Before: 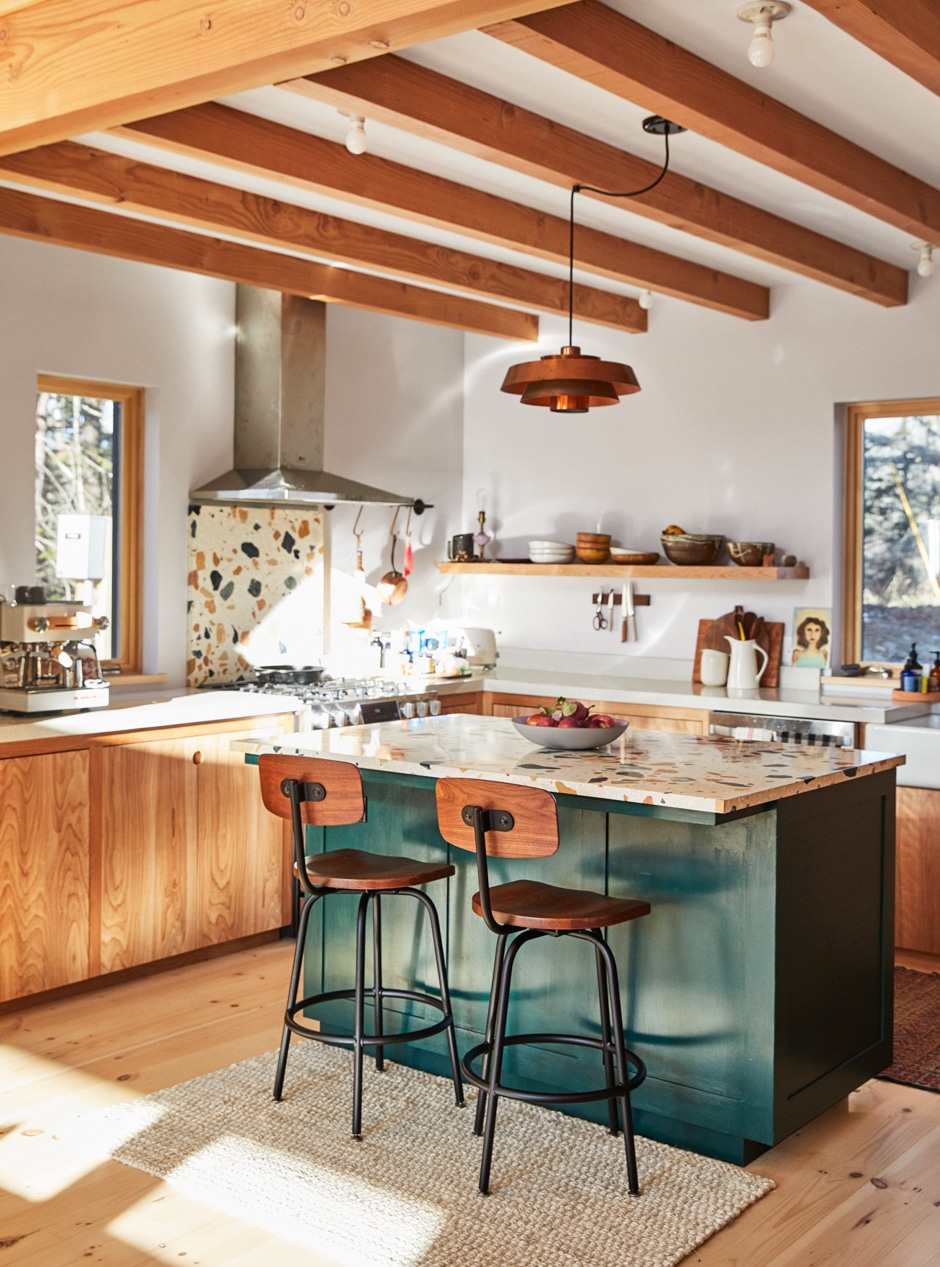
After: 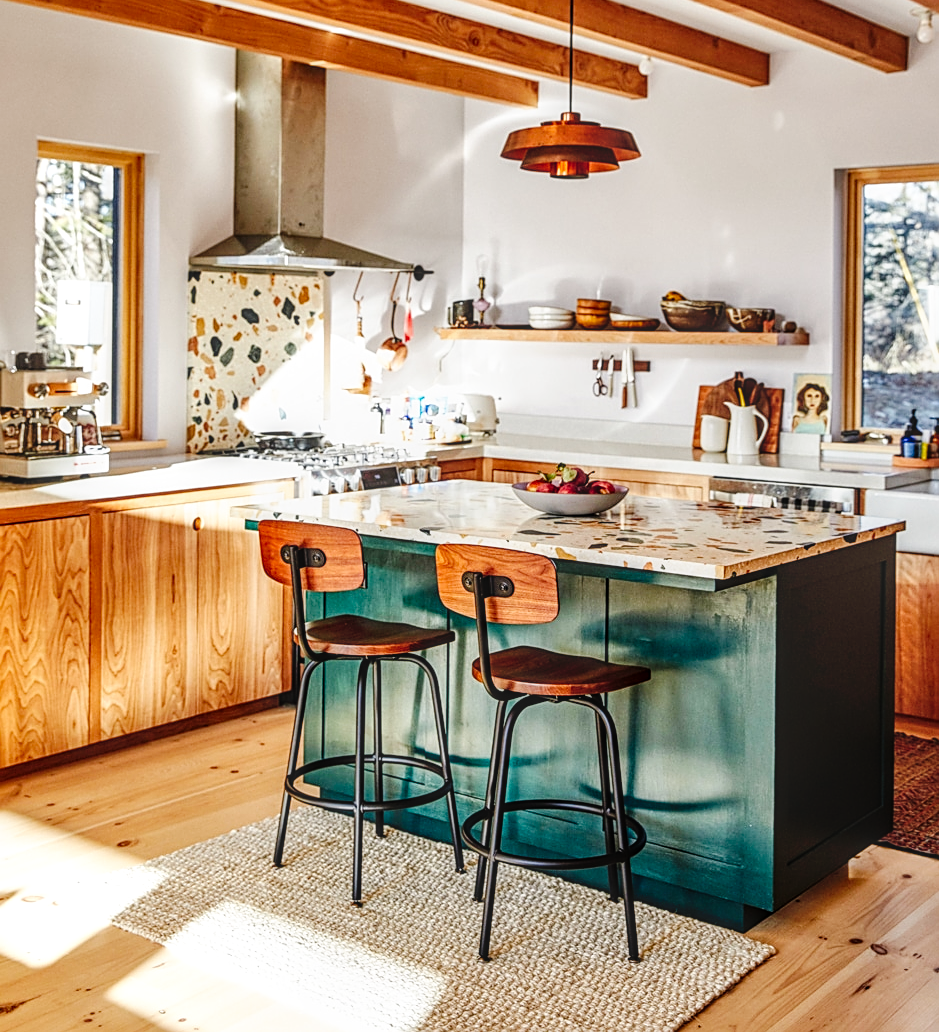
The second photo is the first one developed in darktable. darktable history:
crop and rotate: top 18.481%
local contrast: highlights 3%, shadows 3%, detail 134%
exposure: exposure -0.041 EV, compensate highlight preservation false
sharpen: on, module defaults
tone curve: curves: ch0 [(0, 0) (0.003, 0.003) (0.011, 0.005) (0.025, 0.008) (0.044, 0.012) (0.069, 0.02) (0.1, 0.031) (0.136, 0.047) (0.177, 0.088) (0.224, 0.141) (0.277, 0.222) (0.335, 0.32) (0.399, 0.422) (0.468, 0.523) (0.543, 0.623) (0.623, 0.716) (0.709, 0.796) (0.801, 0.878) (0.898, 0.957) (1, 1)], preserve colors none
base curve: curves: ch0 [(0, 0) (0.989, 0.992)], preserve colors none
